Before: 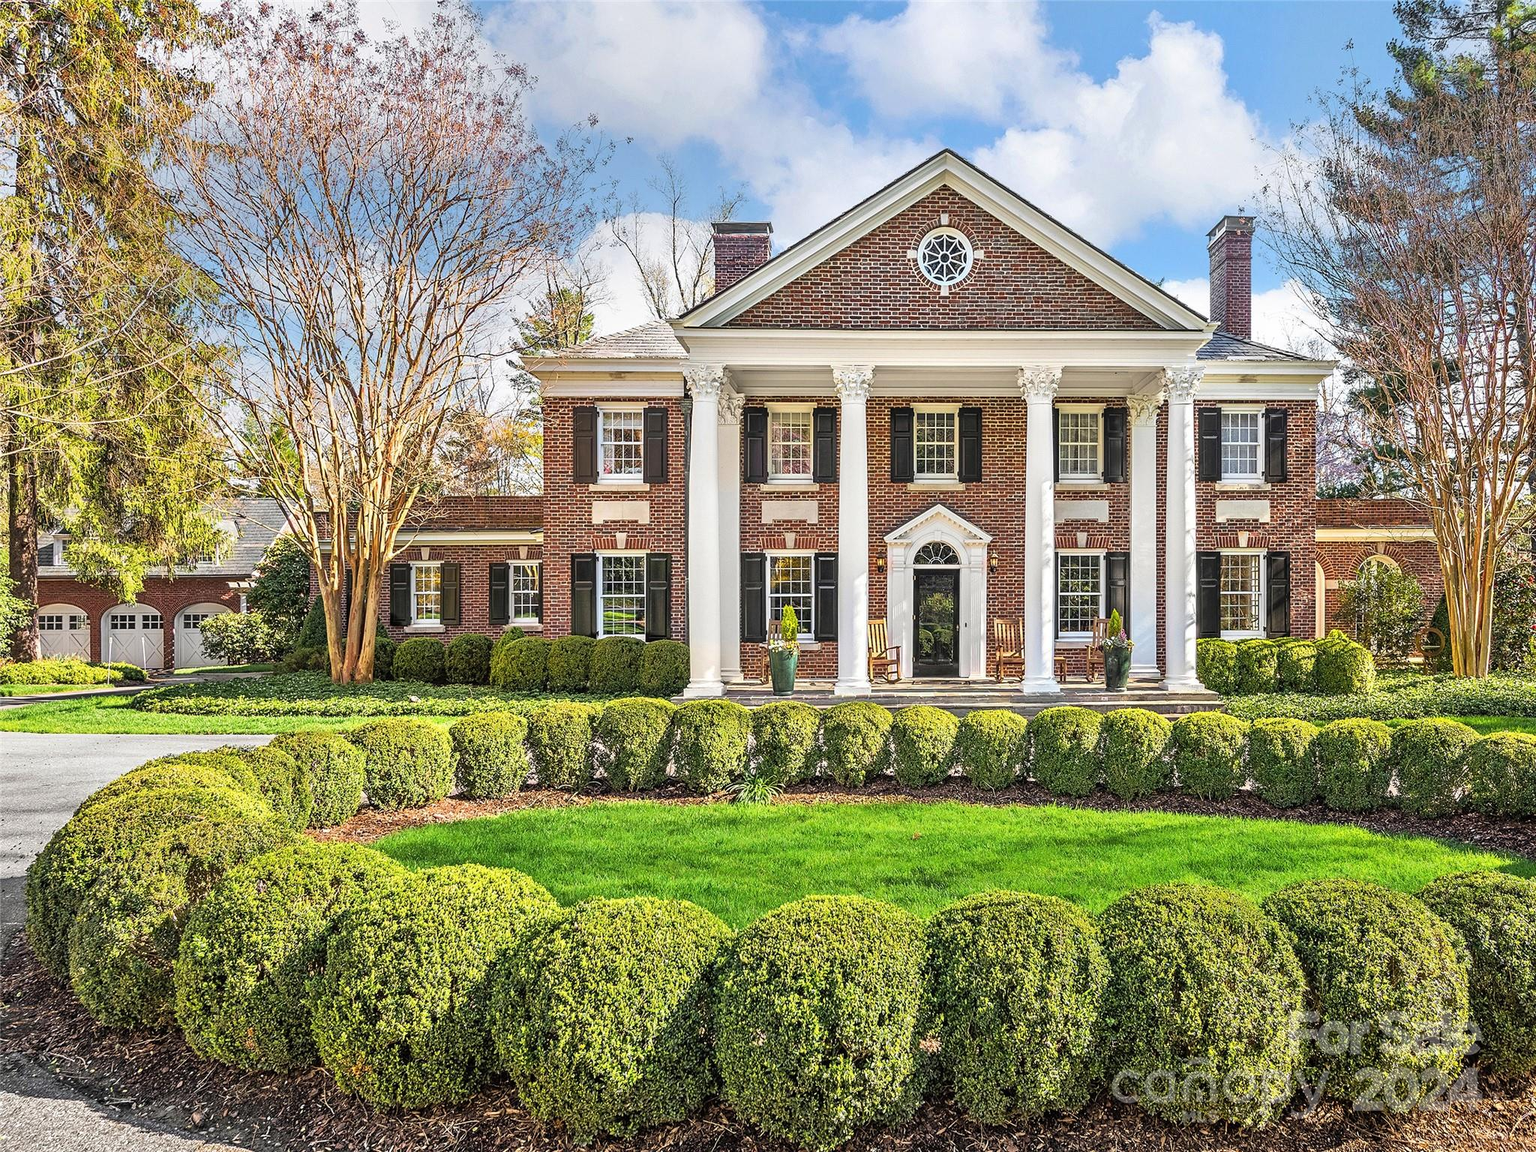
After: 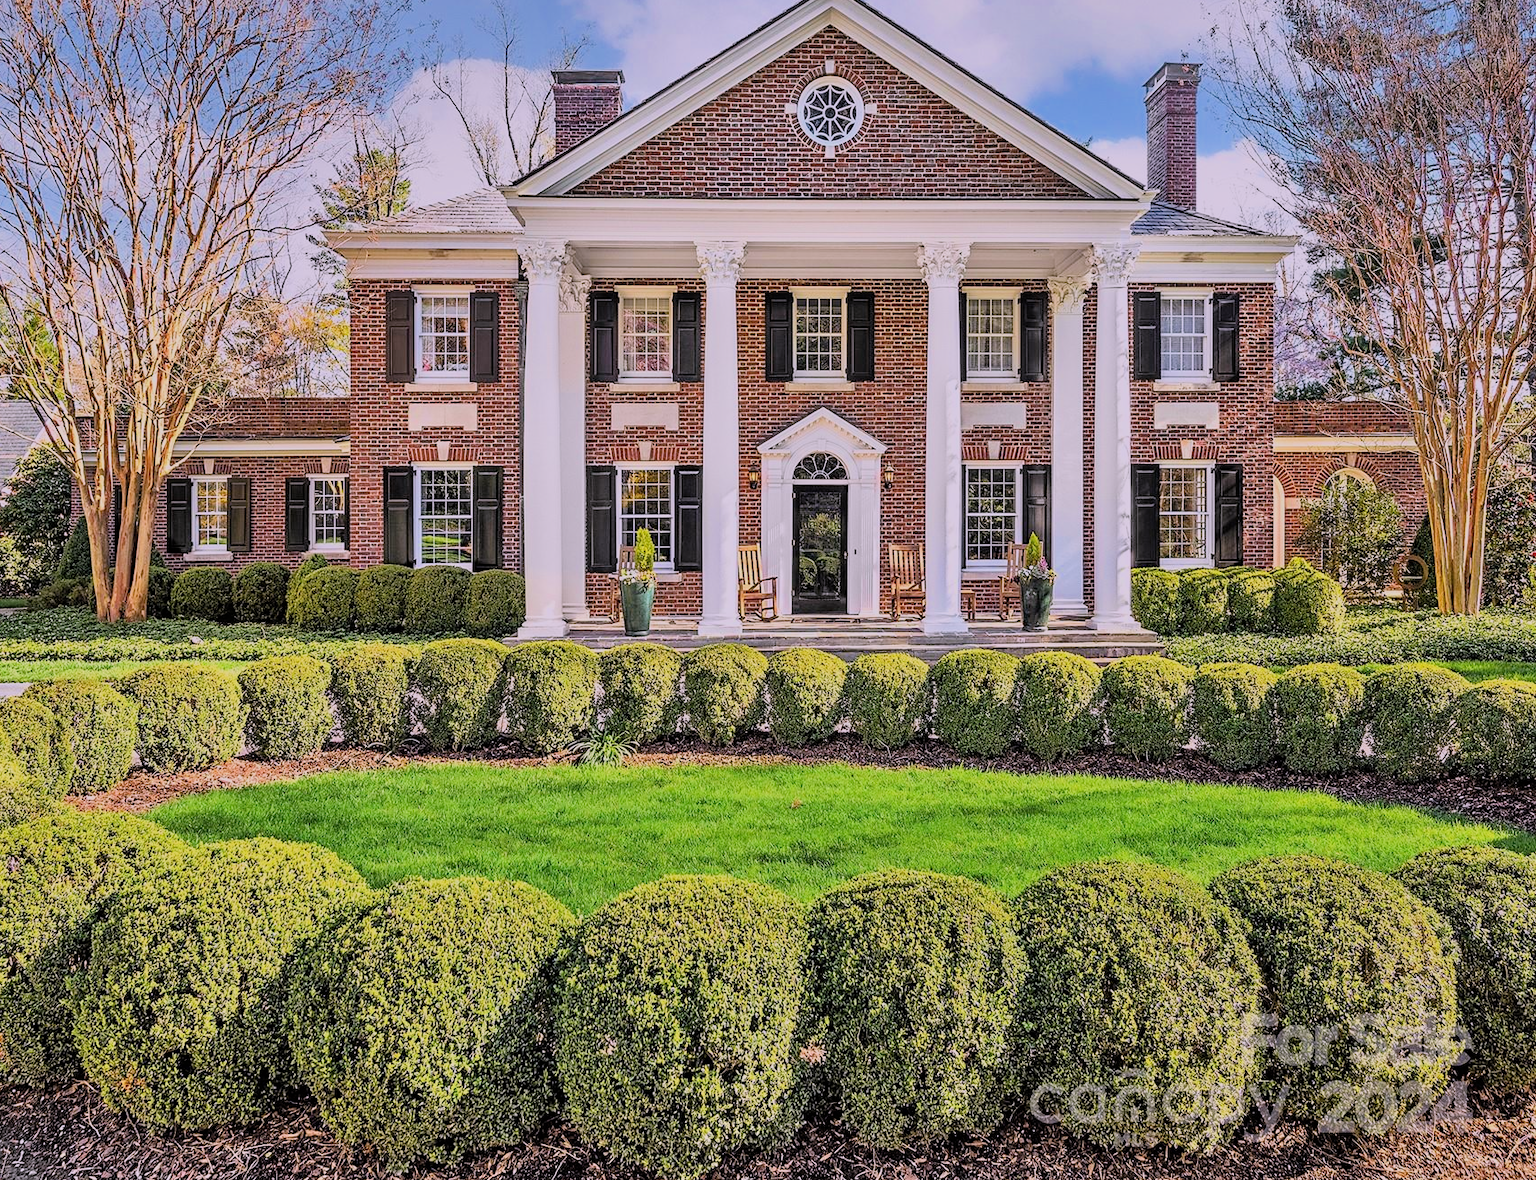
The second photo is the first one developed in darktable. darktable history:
white balance: red 1.066, blue 1.119
filmic rgb: black relative exposure -7.15 EV, white relative exposure 5.36 EV, hardness 3.02, color science v6 (2022)
shadows and highlights: white point adjustment 1, soften with gaussian
crop: left 16.315%, top 14.246%
